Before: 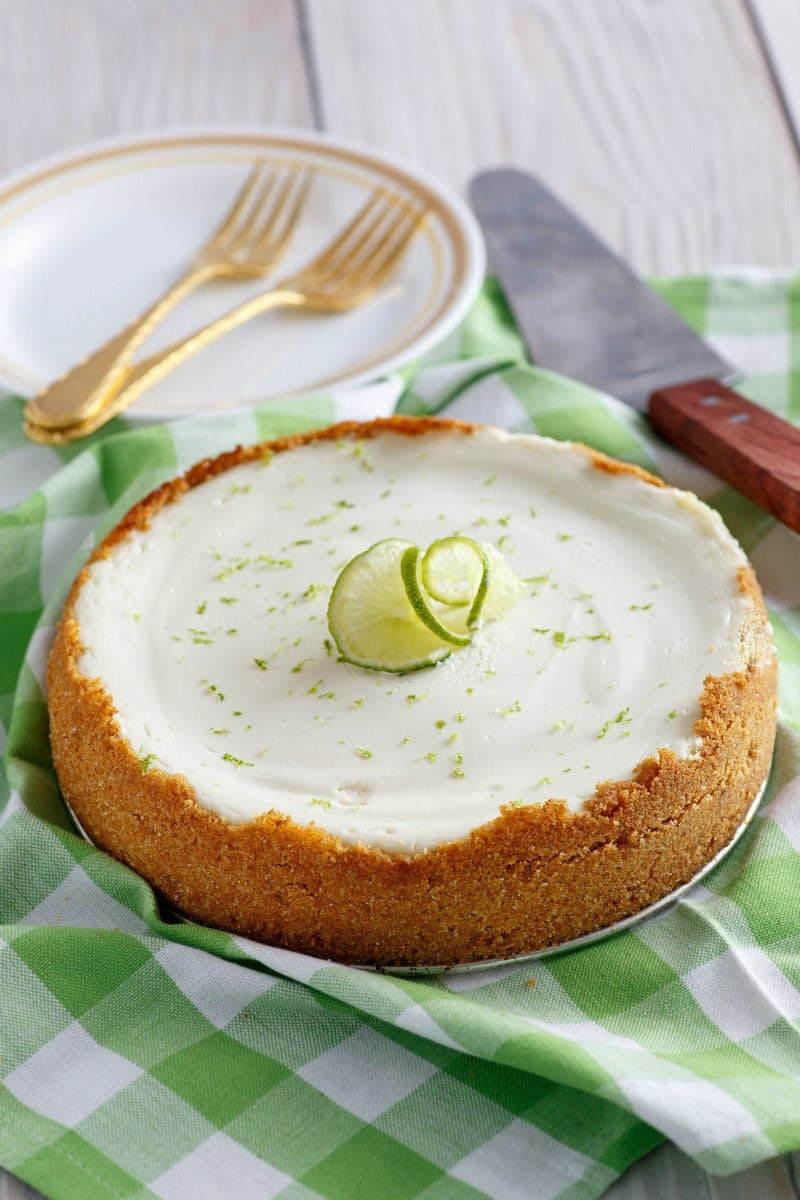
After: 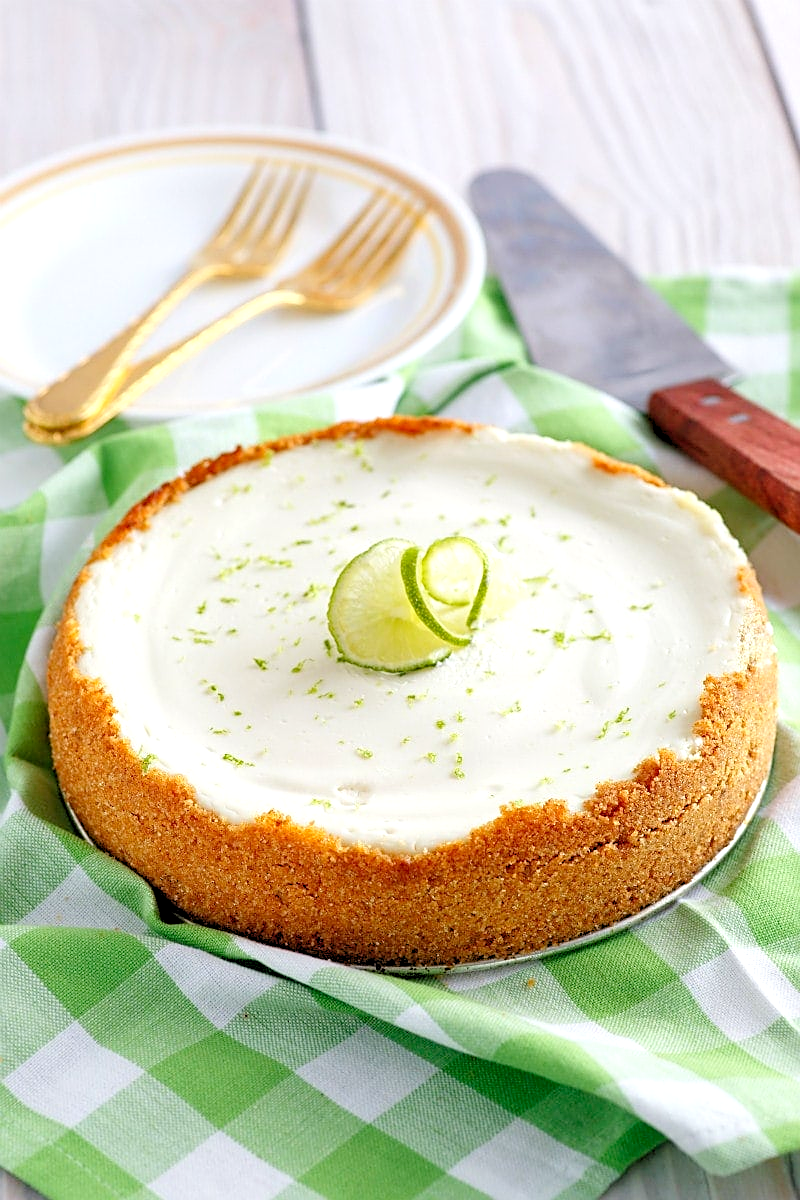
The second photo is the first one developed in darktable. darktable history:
levels: levels [0.044, 0.416, 0.908]
sharpen: on, module defaults
